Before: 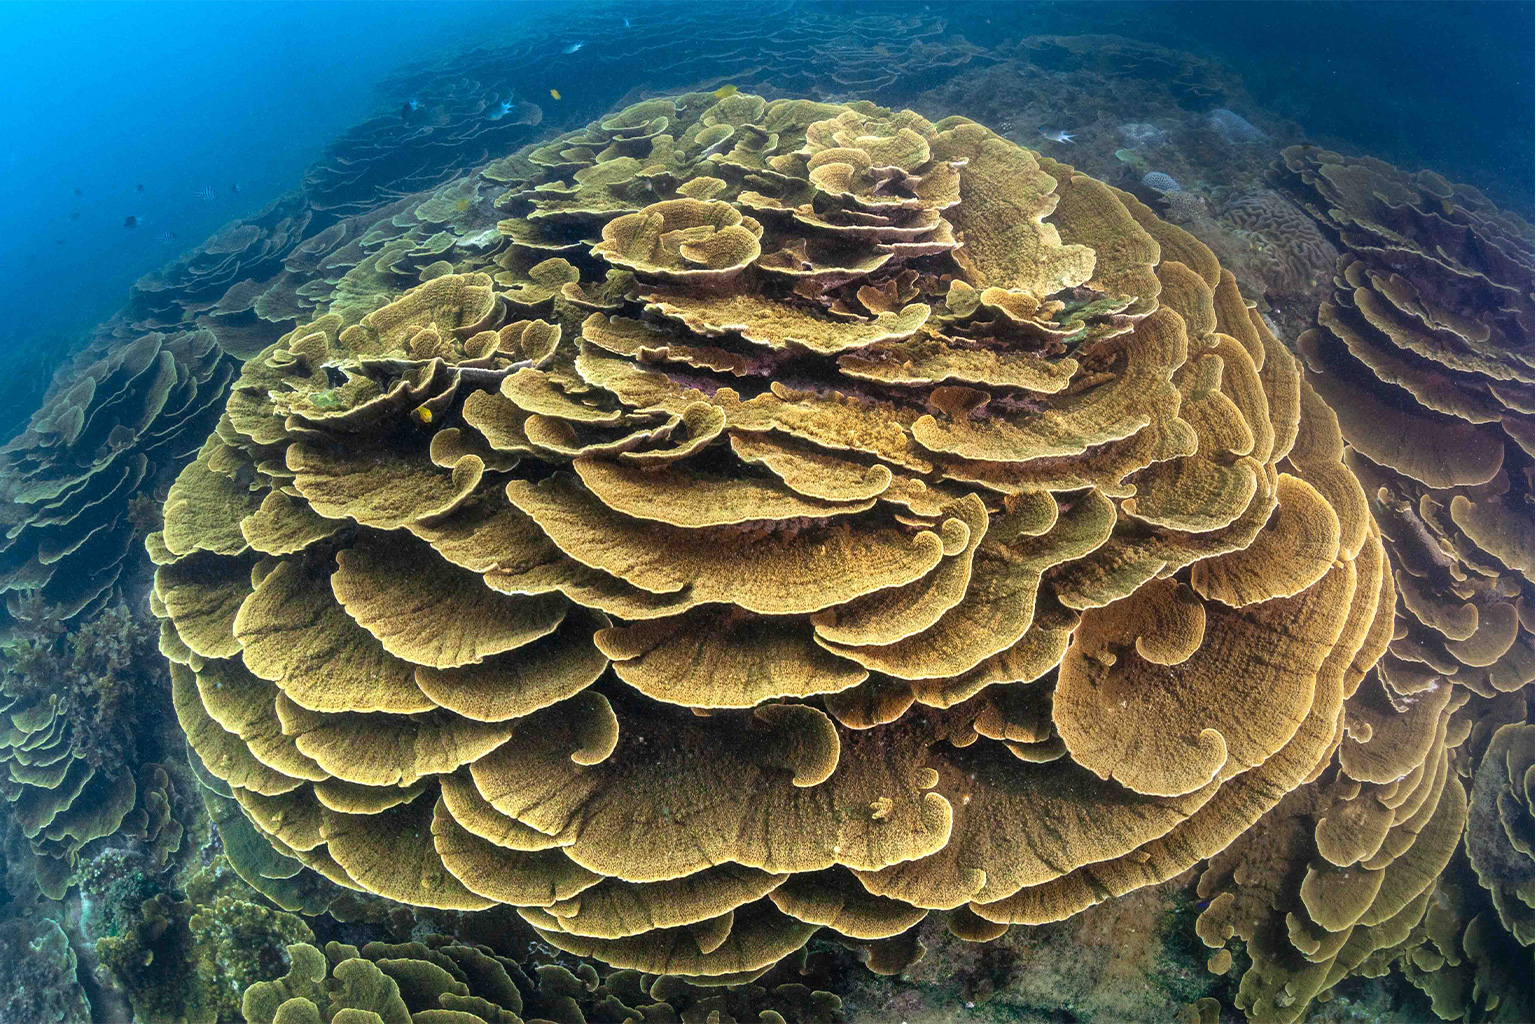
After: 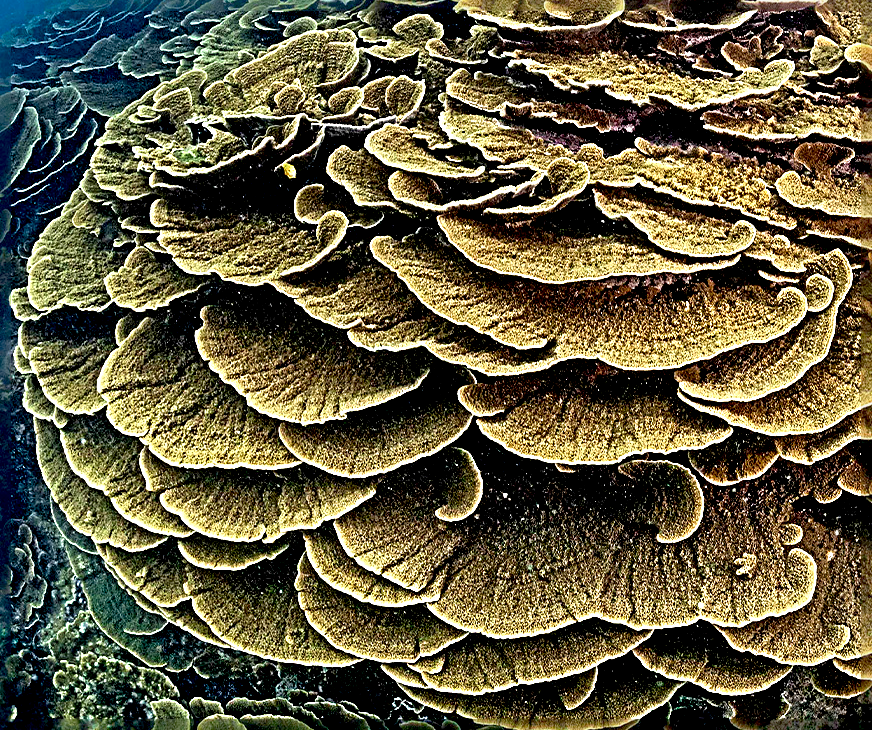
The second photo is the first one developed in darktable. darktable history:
sharpen: radius 4.022, amount 1.999
crop: left 8.878%, top 23.872%, right 34.299%, bottom 4.804%
exposure: black level correction 0.027, exposure -0.078 EV, compensate highlight preservation false
